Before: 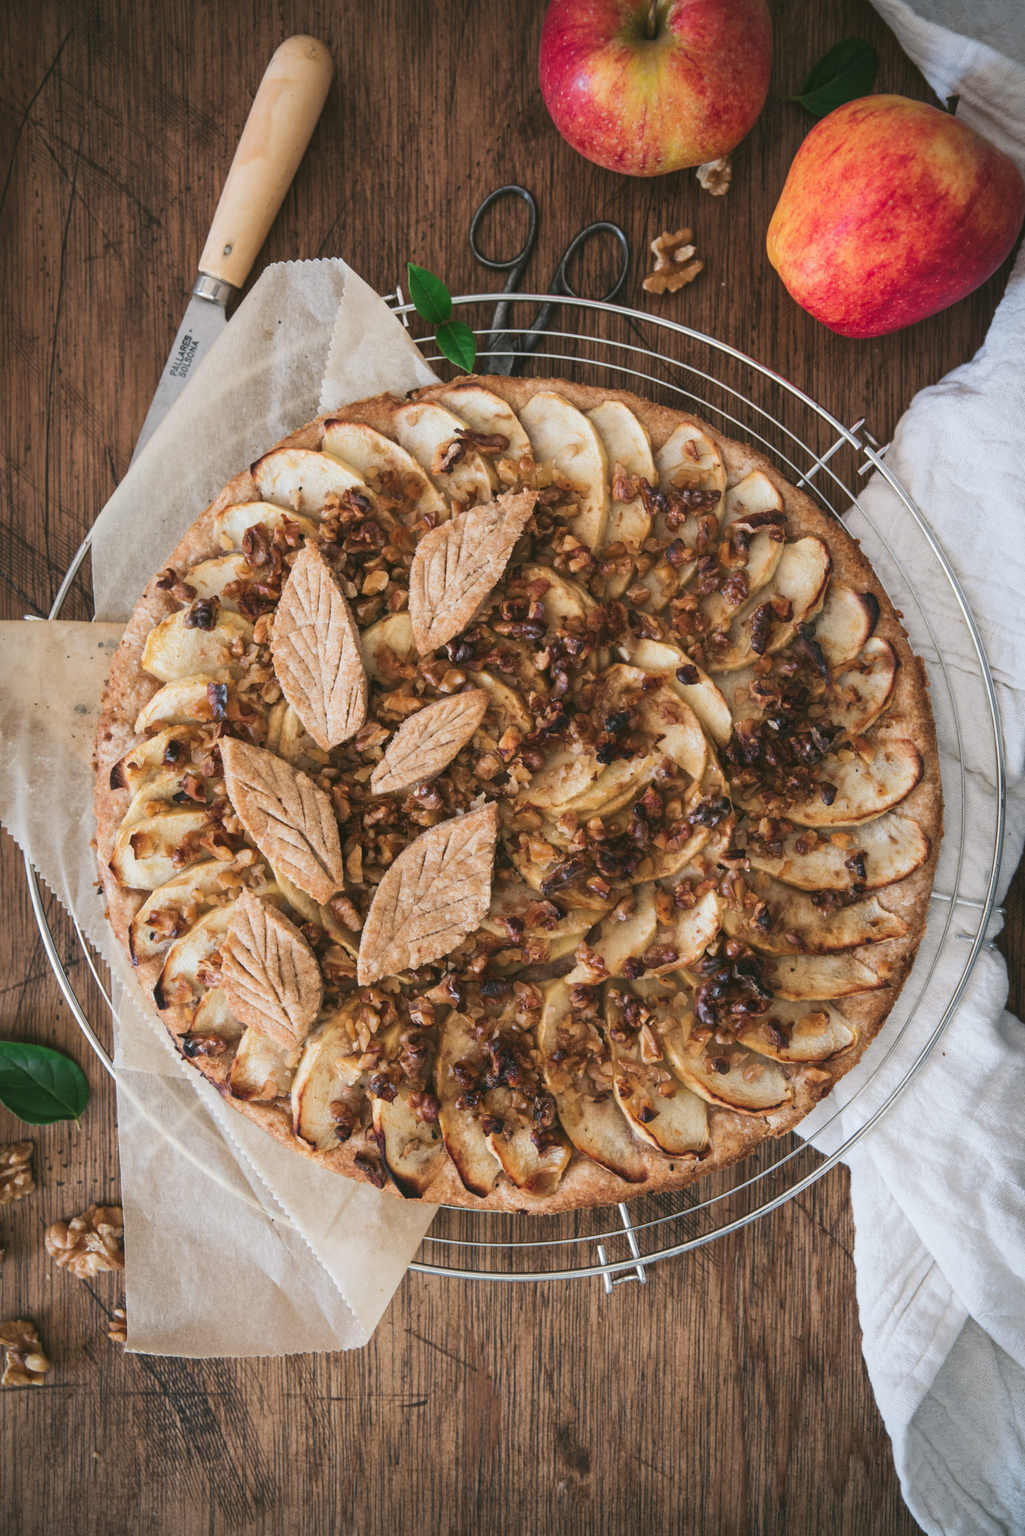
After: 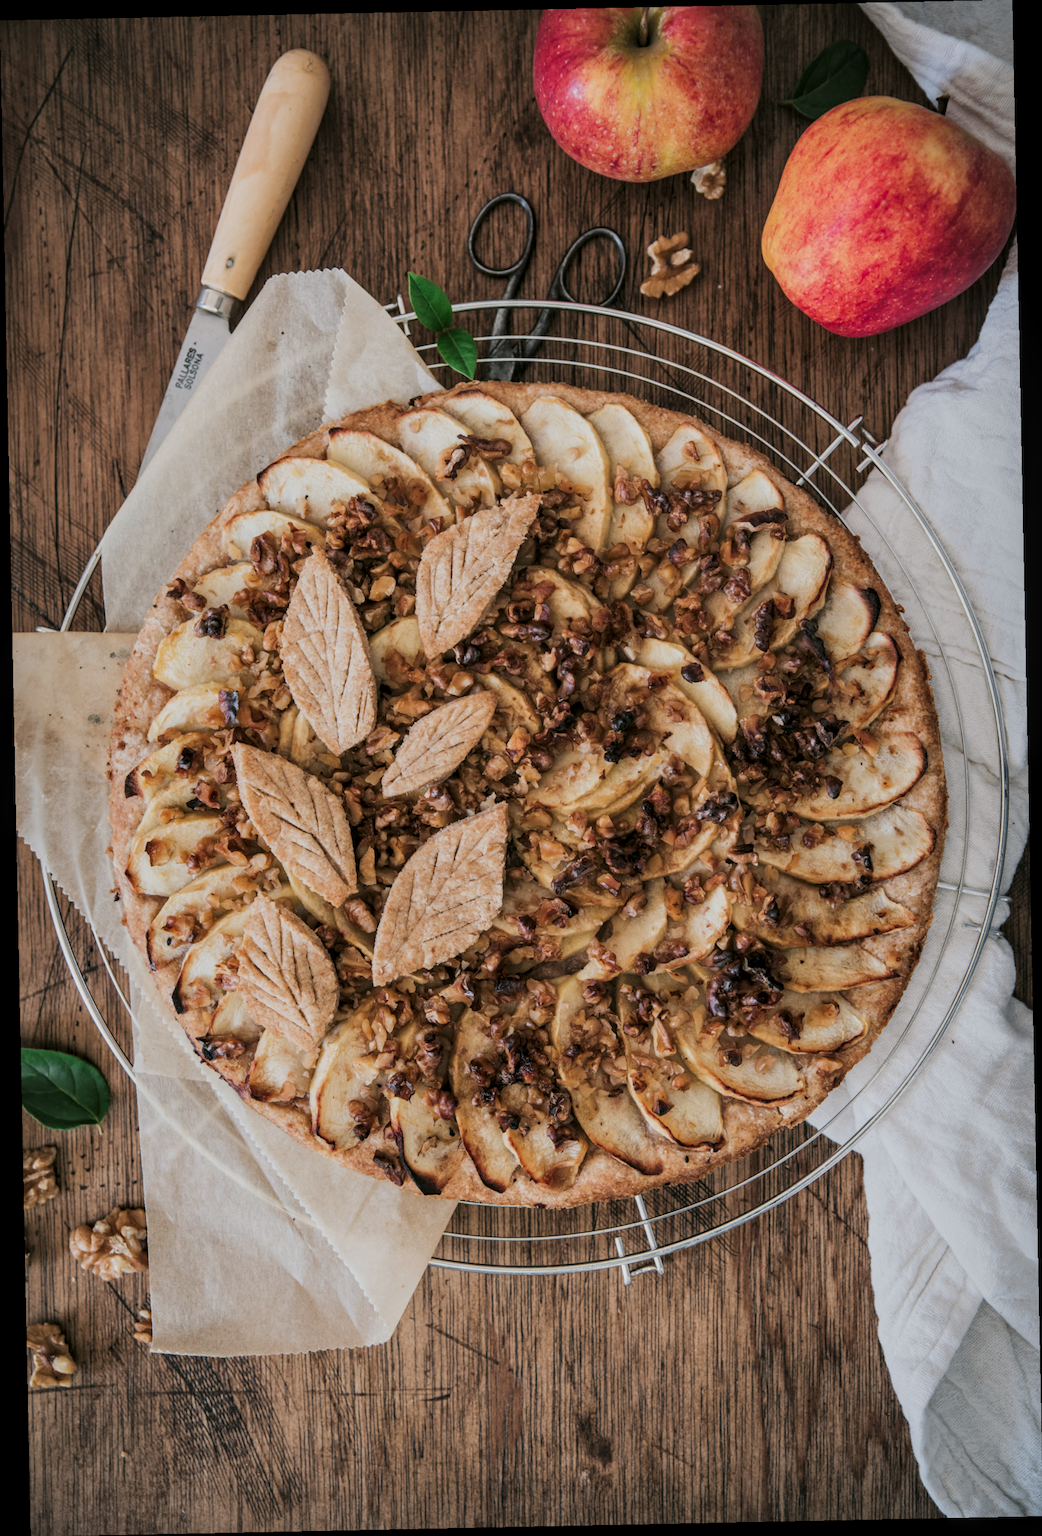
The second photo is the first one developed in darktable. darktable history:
rotate and perspective: rotation -1.17°, automatic cropping off
filmic rgb: black relative exposure -7.65 EV, white relative exposure 4.56 EV, hardness 3.61
local contrast: detail 130%
